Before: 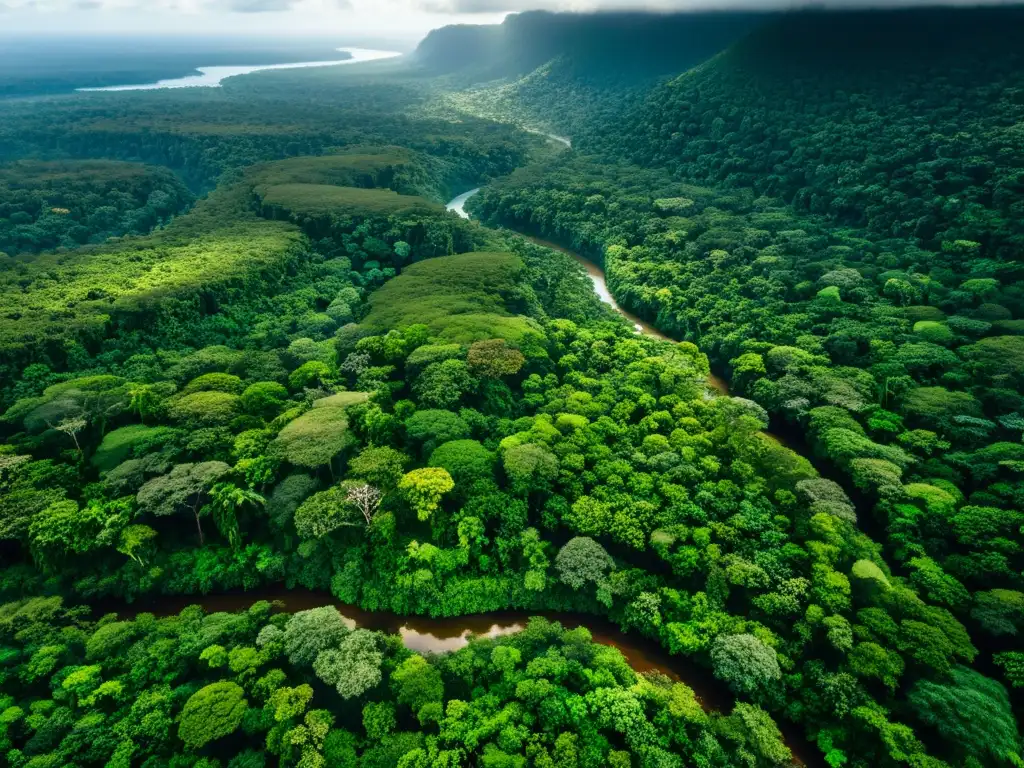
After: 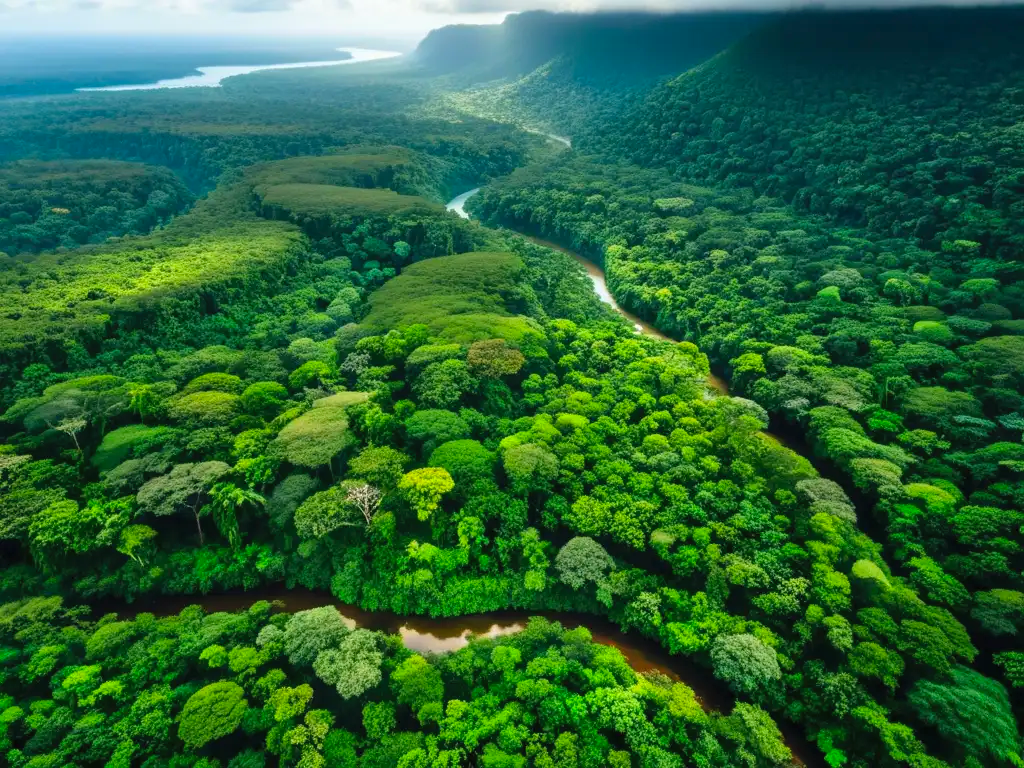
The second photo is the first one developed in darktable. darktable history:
contrast brightness saturation: brightness 0.091, saturation 0.192
